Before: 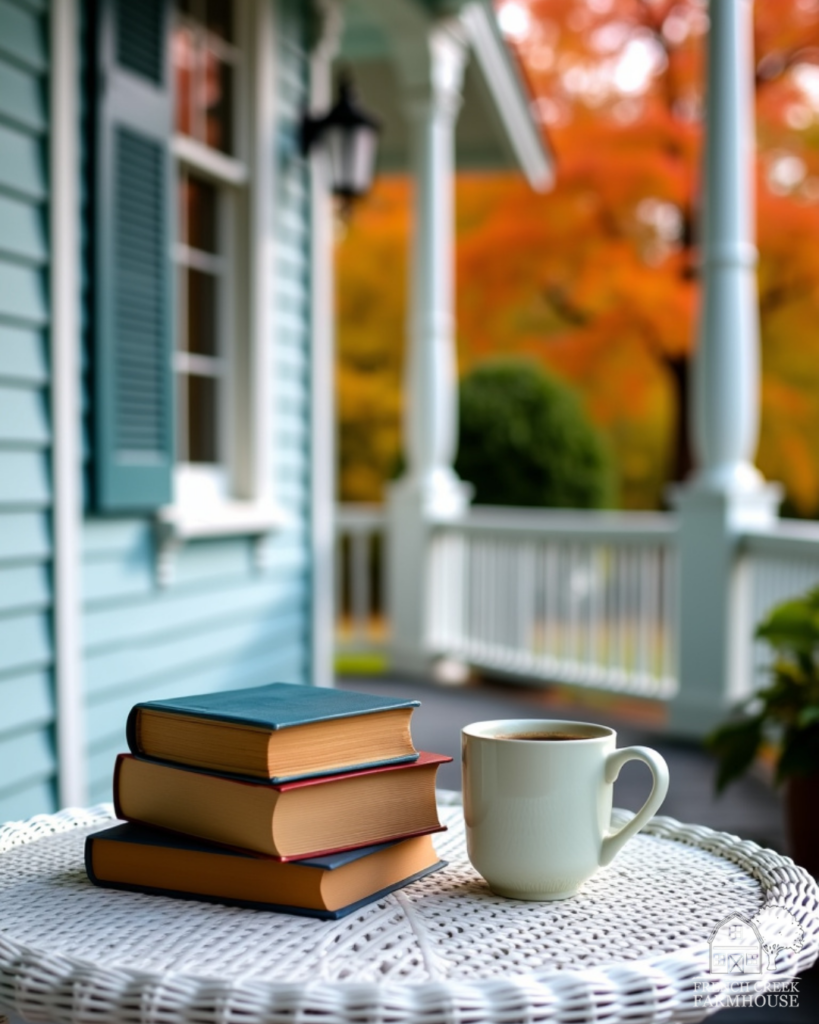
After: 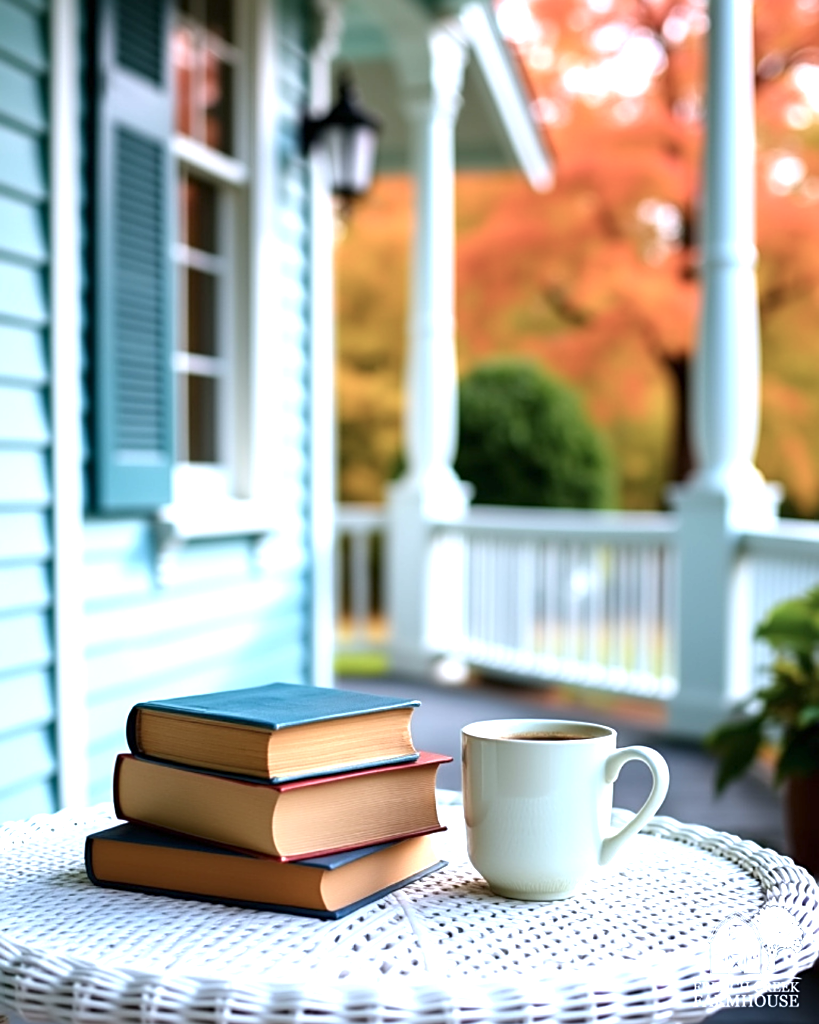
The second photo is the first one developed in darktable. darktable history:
exposure: exposure 1 EV, compensate highlight preservation false
sharpen: on, module defaults
color calibration: illuminant as shot in camera, x 0.369, y 0.376, temperature 4328.46 K, gamut compression 3
